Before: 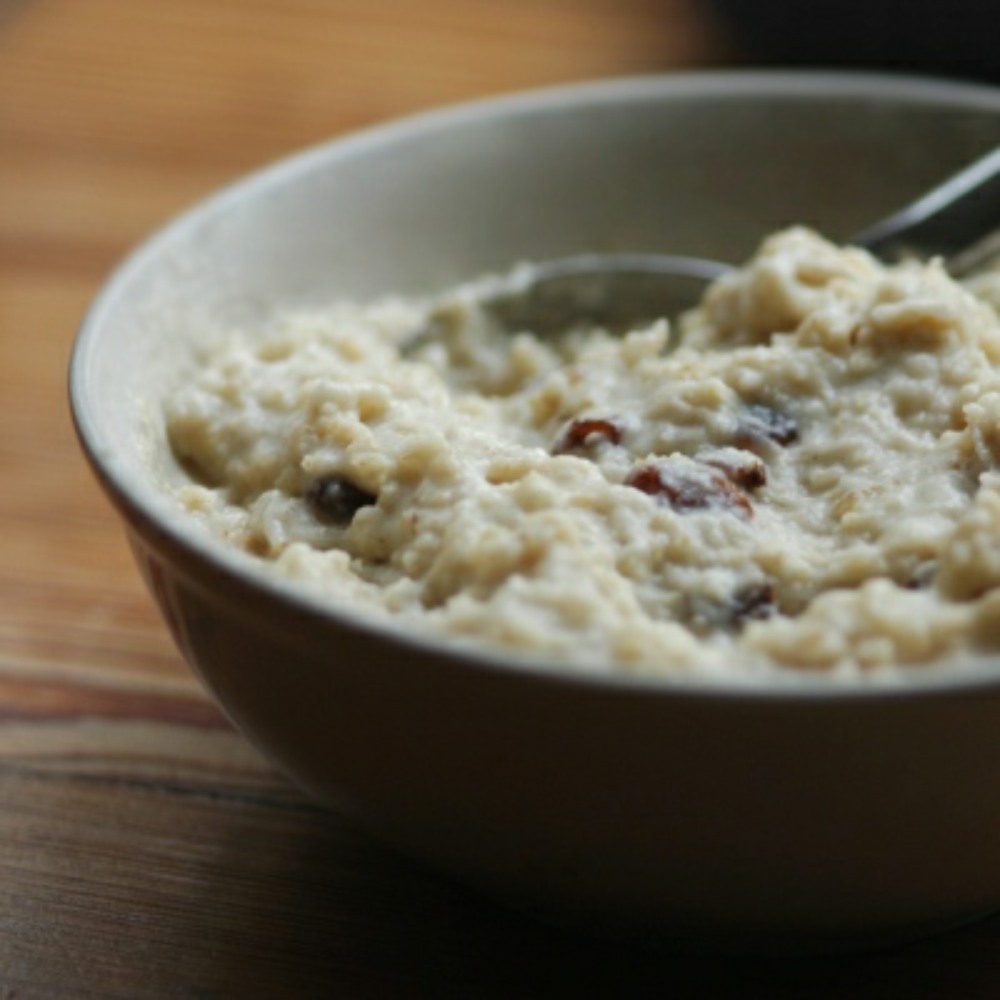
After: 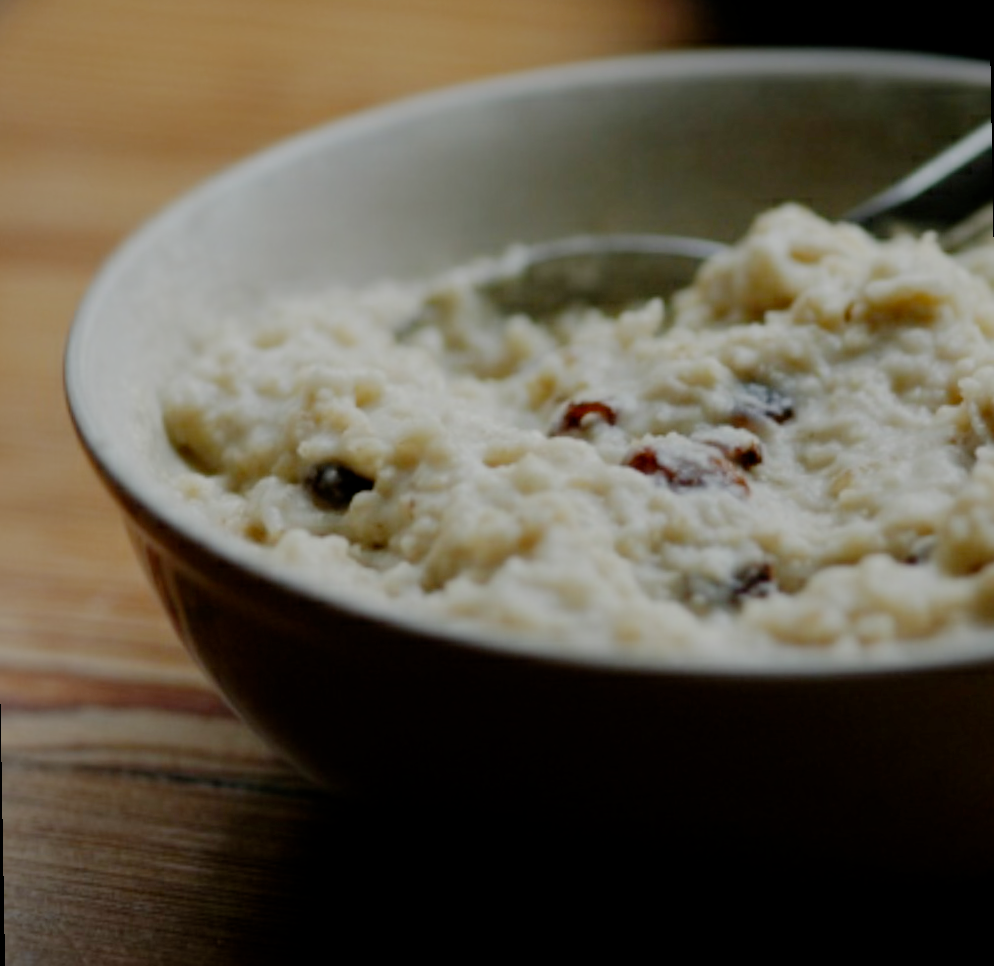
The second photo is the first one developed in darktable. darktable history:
rotate and perspective: rotation -1°, crop left 0.011, crop right 0.989, crop top 0.025, crop bottom 0.975
filmic rgb: middle gray luminance 18%, black relative exposure -7.5 EV, white relative exposure 8.5 EV, threshold 6 EV, target black luminance 0%, hardness 2.23, latitude 18.37%, contrast 0.878, highlights saturation mix 5%, shadows ↔ highlights balance 10.15%, add noise in highlights 0, preserve chrominance no, color science v3 (2019), use custom middle-gray values true, iterations of high-quality reconstruction 0, contrast in highlights soft, enable highlight reconstruction true
